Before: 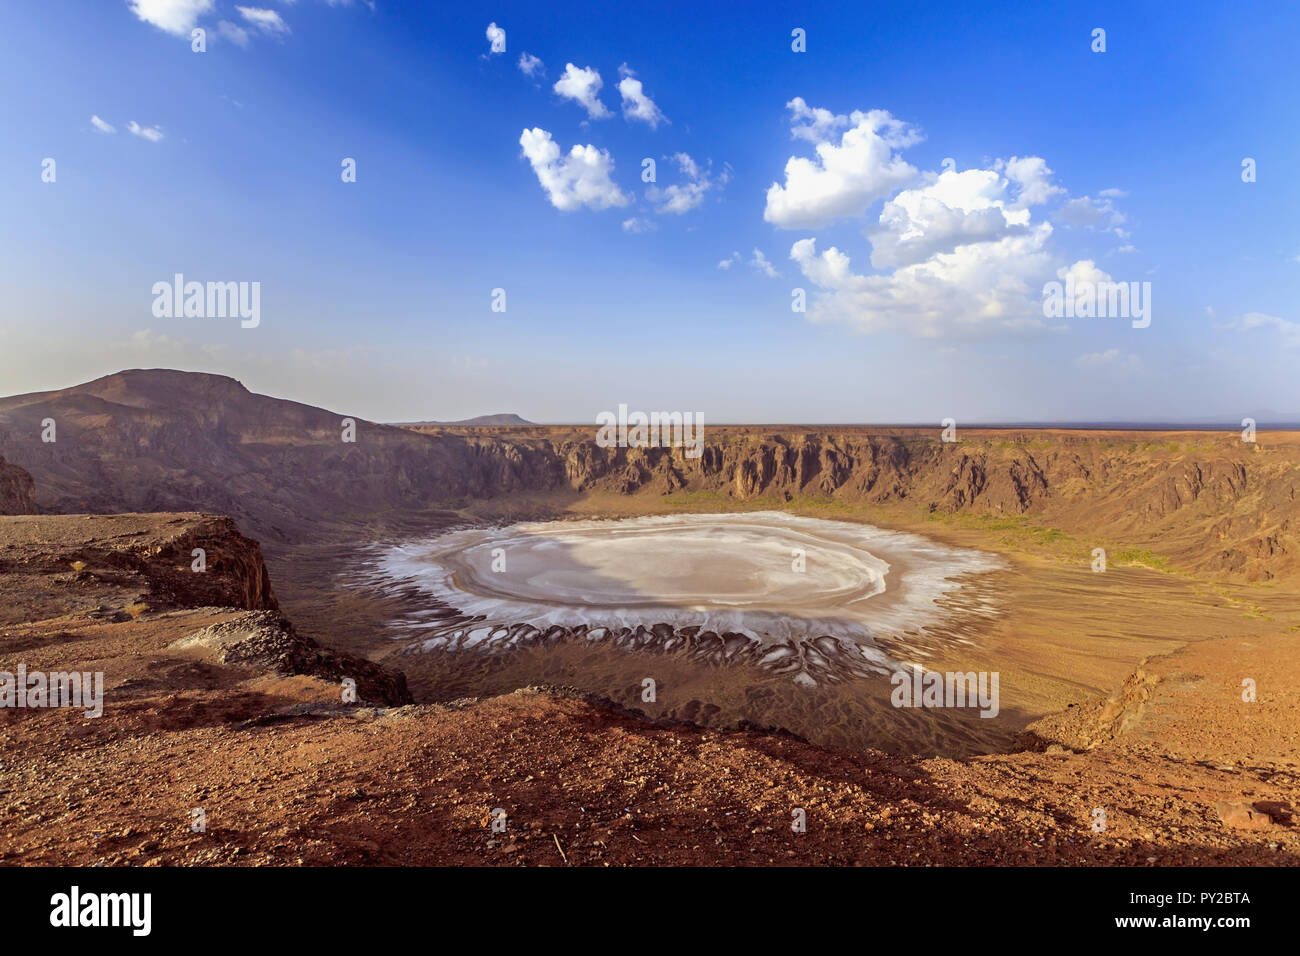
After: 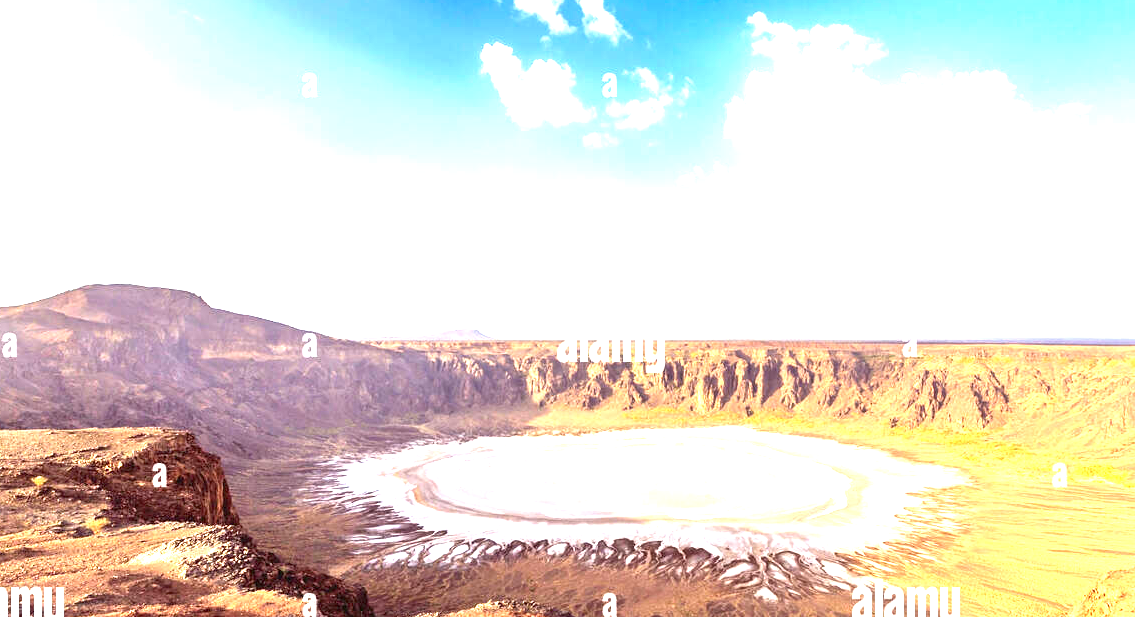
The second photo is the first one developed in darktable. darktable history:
exposure: exposure 2.25 EV, compensate highlight preservation false
crop: left 3.015%, top 8.969%, right 9.647%, bottom 26.457%
